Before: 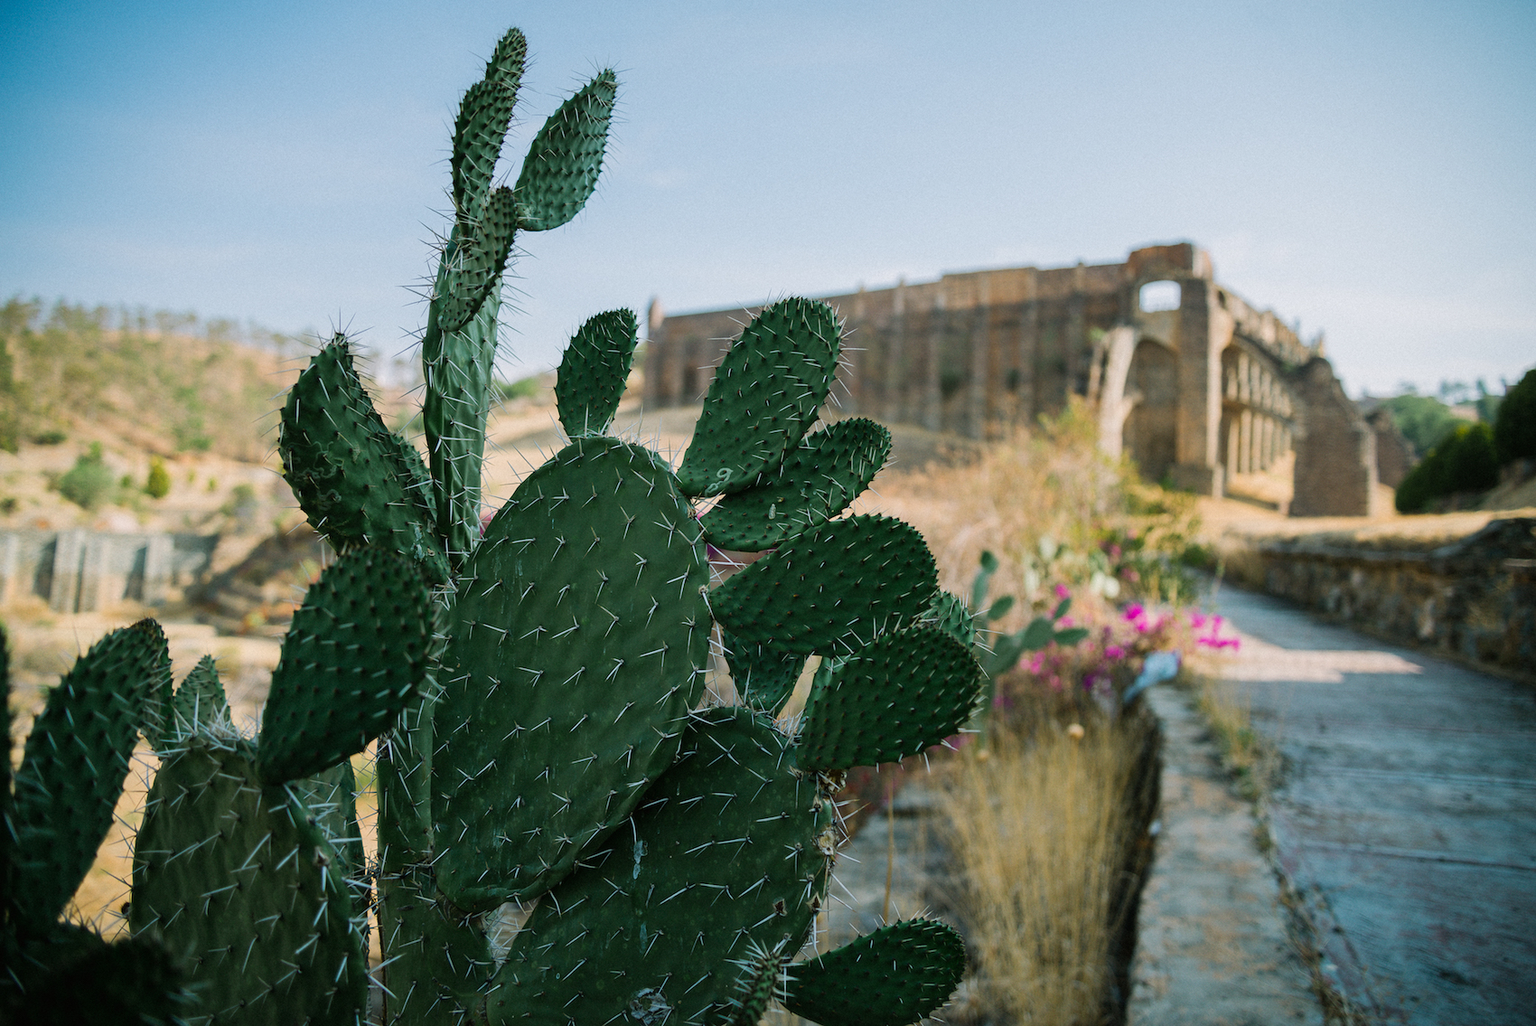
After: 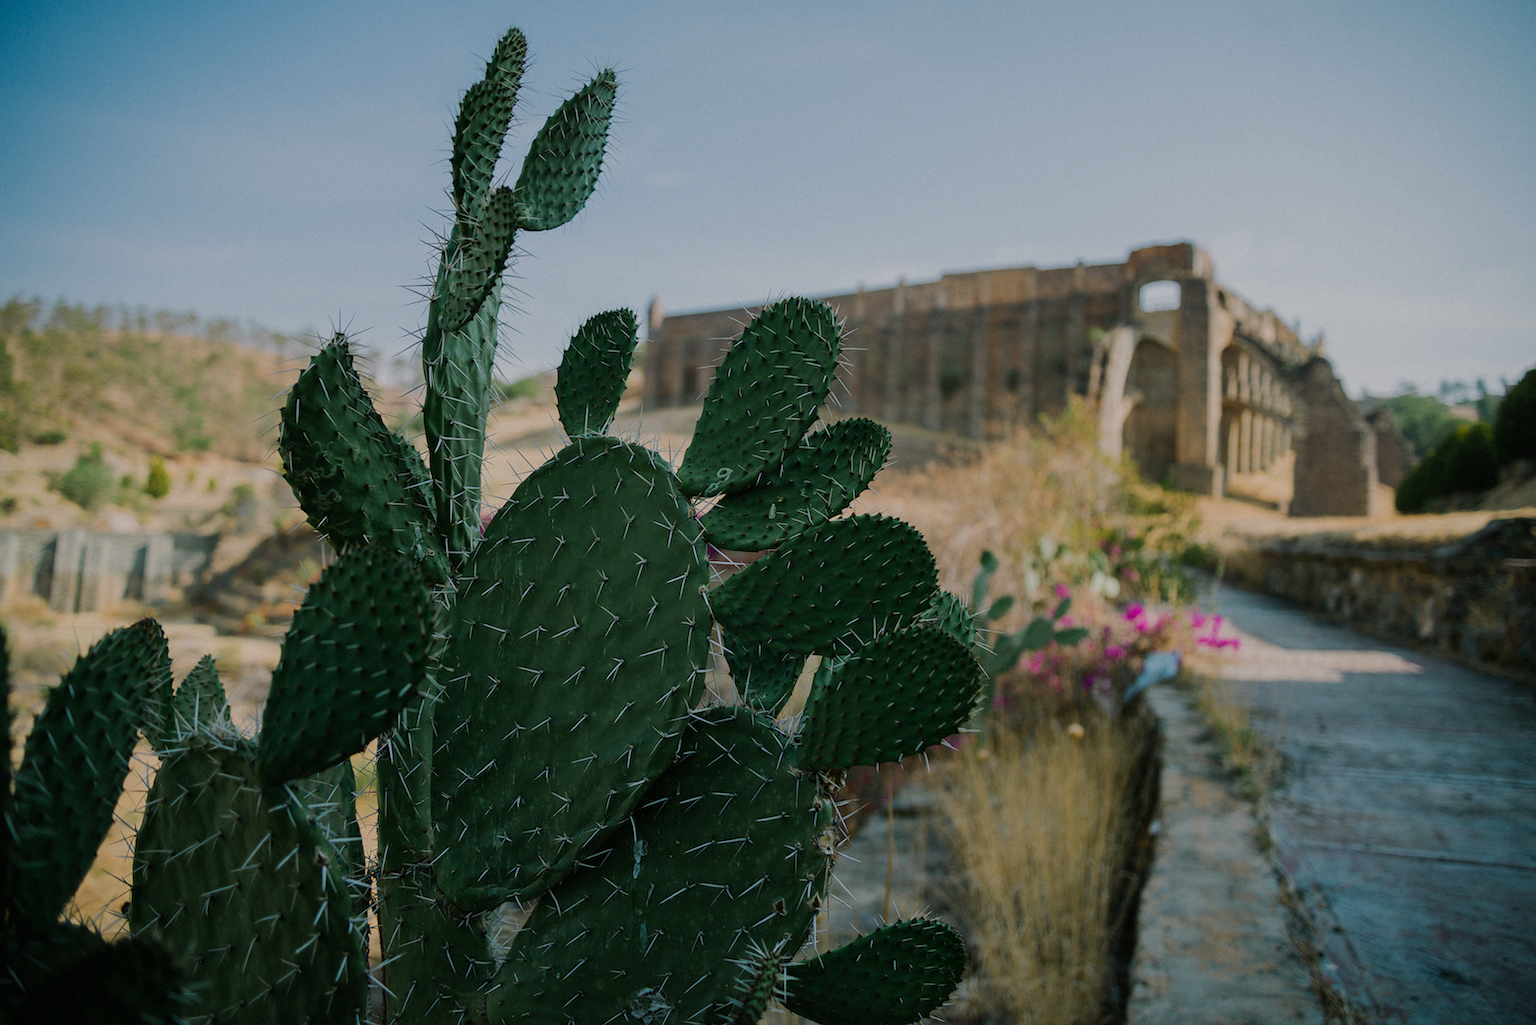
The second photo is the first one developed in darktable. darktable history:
exposure: black level correction 0, exposure -0.698 EV, compensate highlight preservation false
